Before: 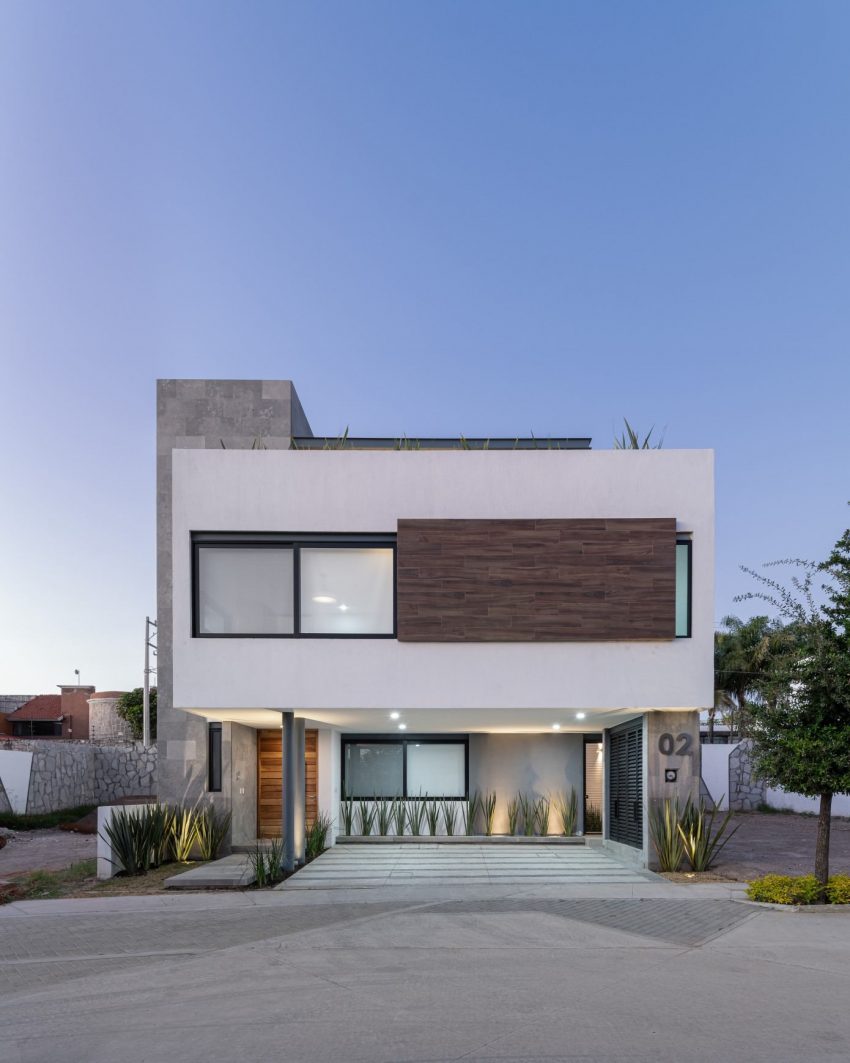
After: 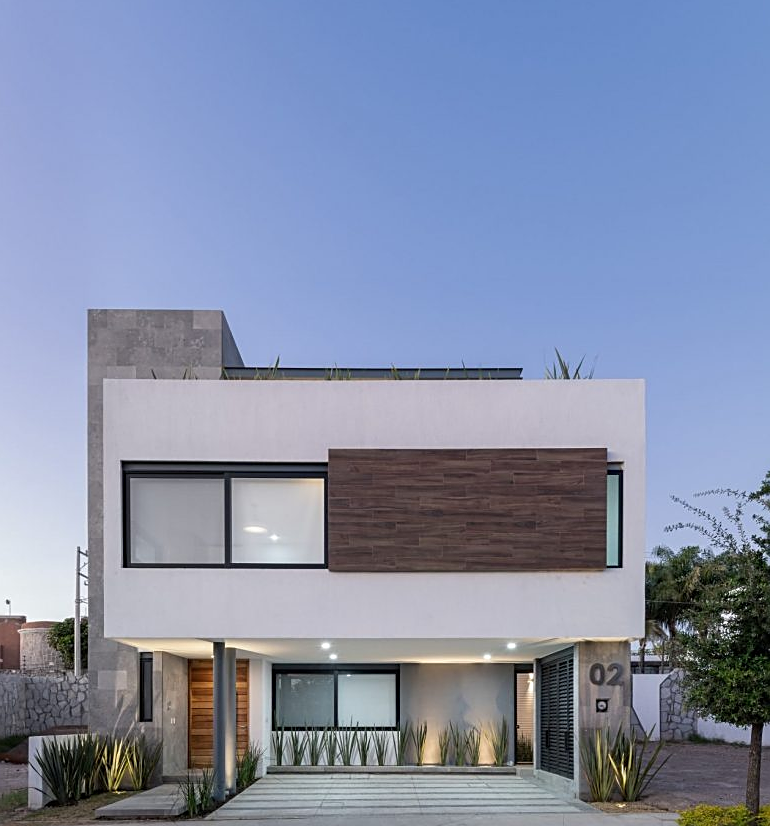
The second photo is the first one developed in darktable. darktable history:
crop: left 8.155%, top 6.611%, bottom 15.385%
sharpen: on, module defaults
